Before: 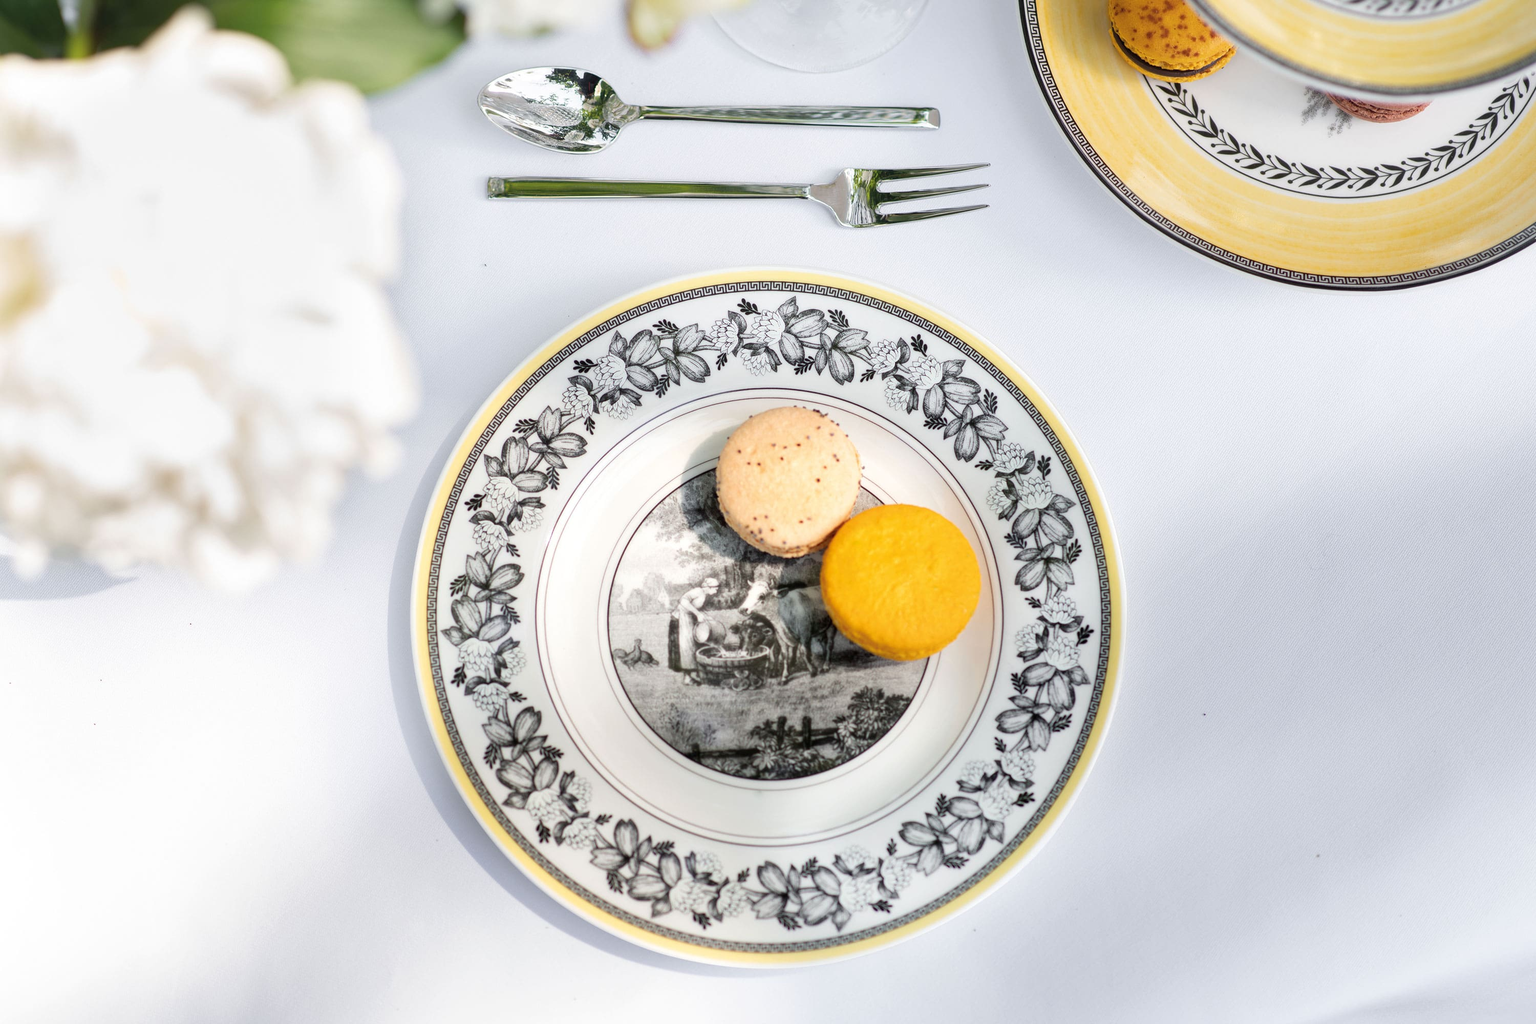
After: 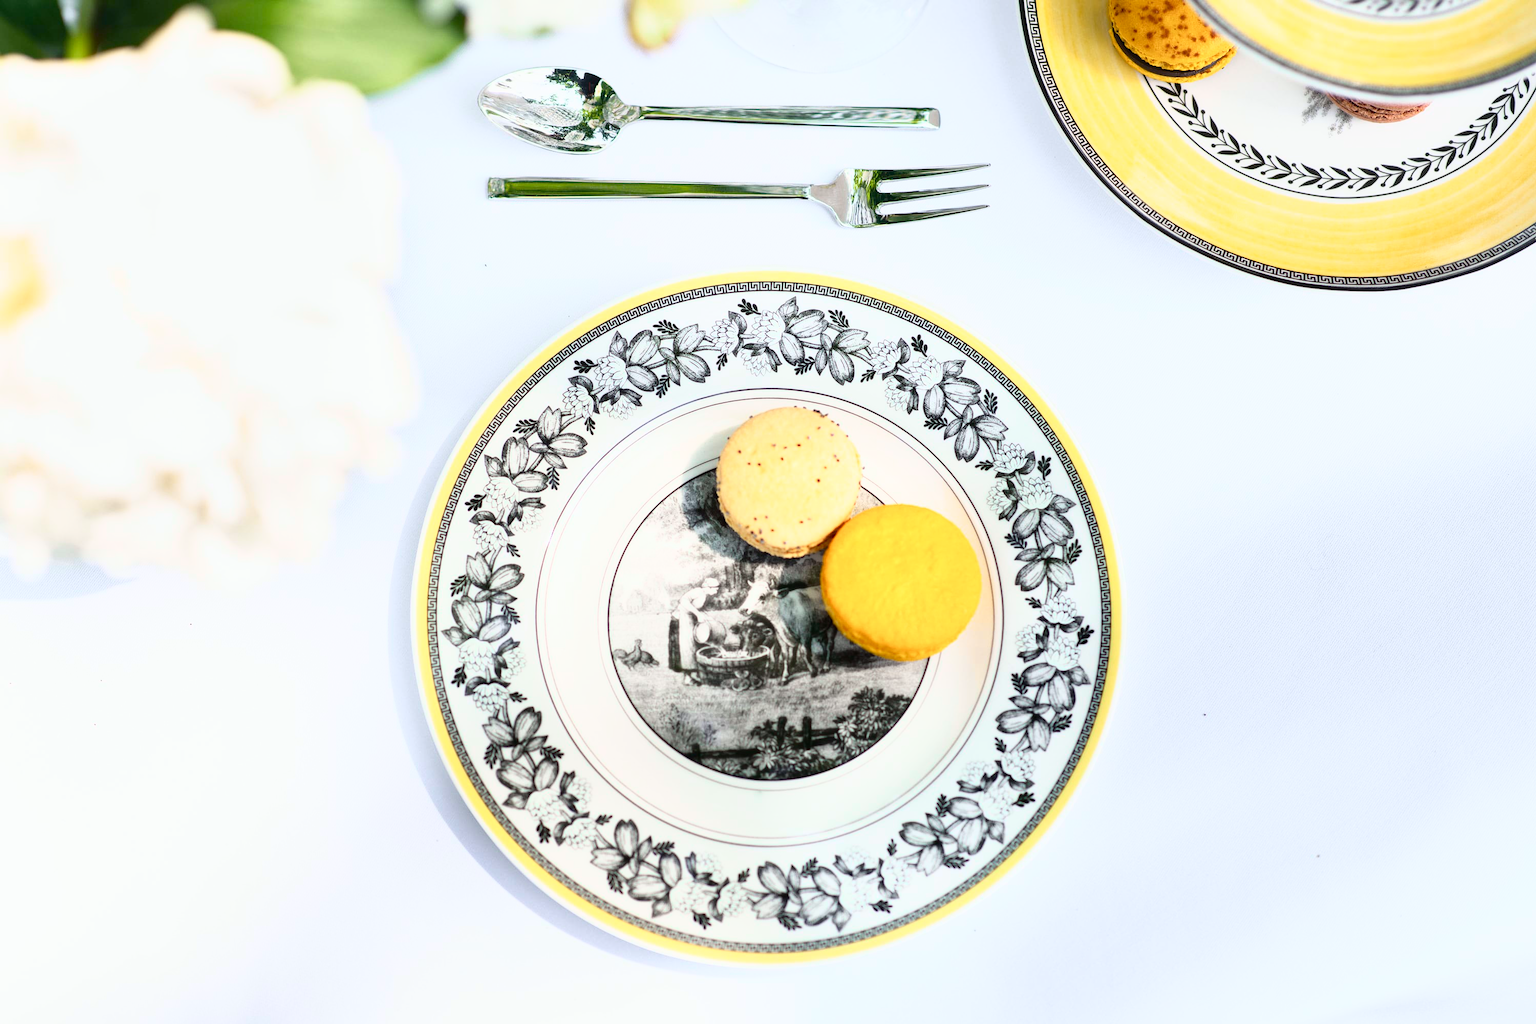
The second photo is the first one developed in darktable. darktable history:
tone curve: curves: ch0 [(0, 0.018) (0.162, 0.128) (0.434, 0.478) (0.667, 0.785) (0.819, 0.943) (1, 0.991)]; ch1 [(0, 0) (0.402, 0.36) (0.476, 0.449) (0.506, 0.505) (0.523, 0.518) (0.582, 0.586) (0.641, 0.668) (0.7, 0.741) (1, 1)]; ch2 [(0, 0) (0.416, 0.403) (0.483, 0.472) (0.503, 0.505) (0.521, 0.519) (0.547, 0.561) (0.597, 0.643) (0.699, 0.759) (0.997, 0.858)], color space Lab, independent channels
